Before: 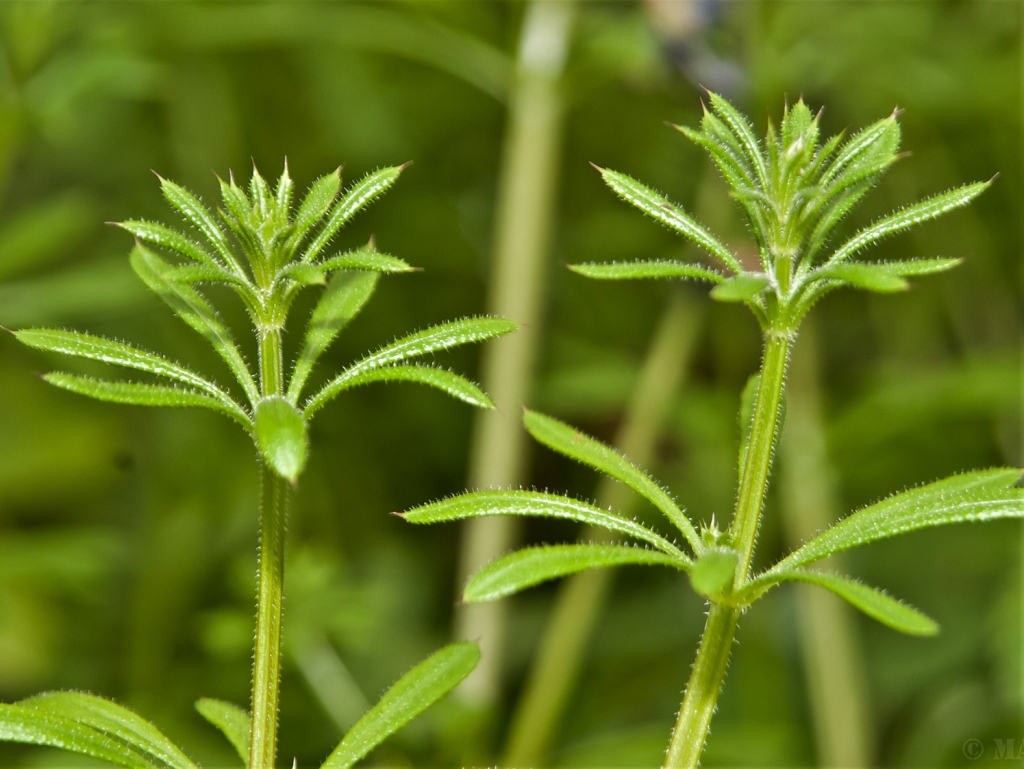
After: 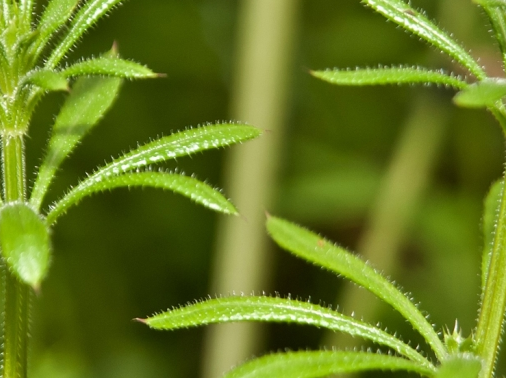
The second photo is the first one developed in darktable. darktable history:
crop: left 25.166%, top 25.256%, right 25.351%, bottom 25.57%
